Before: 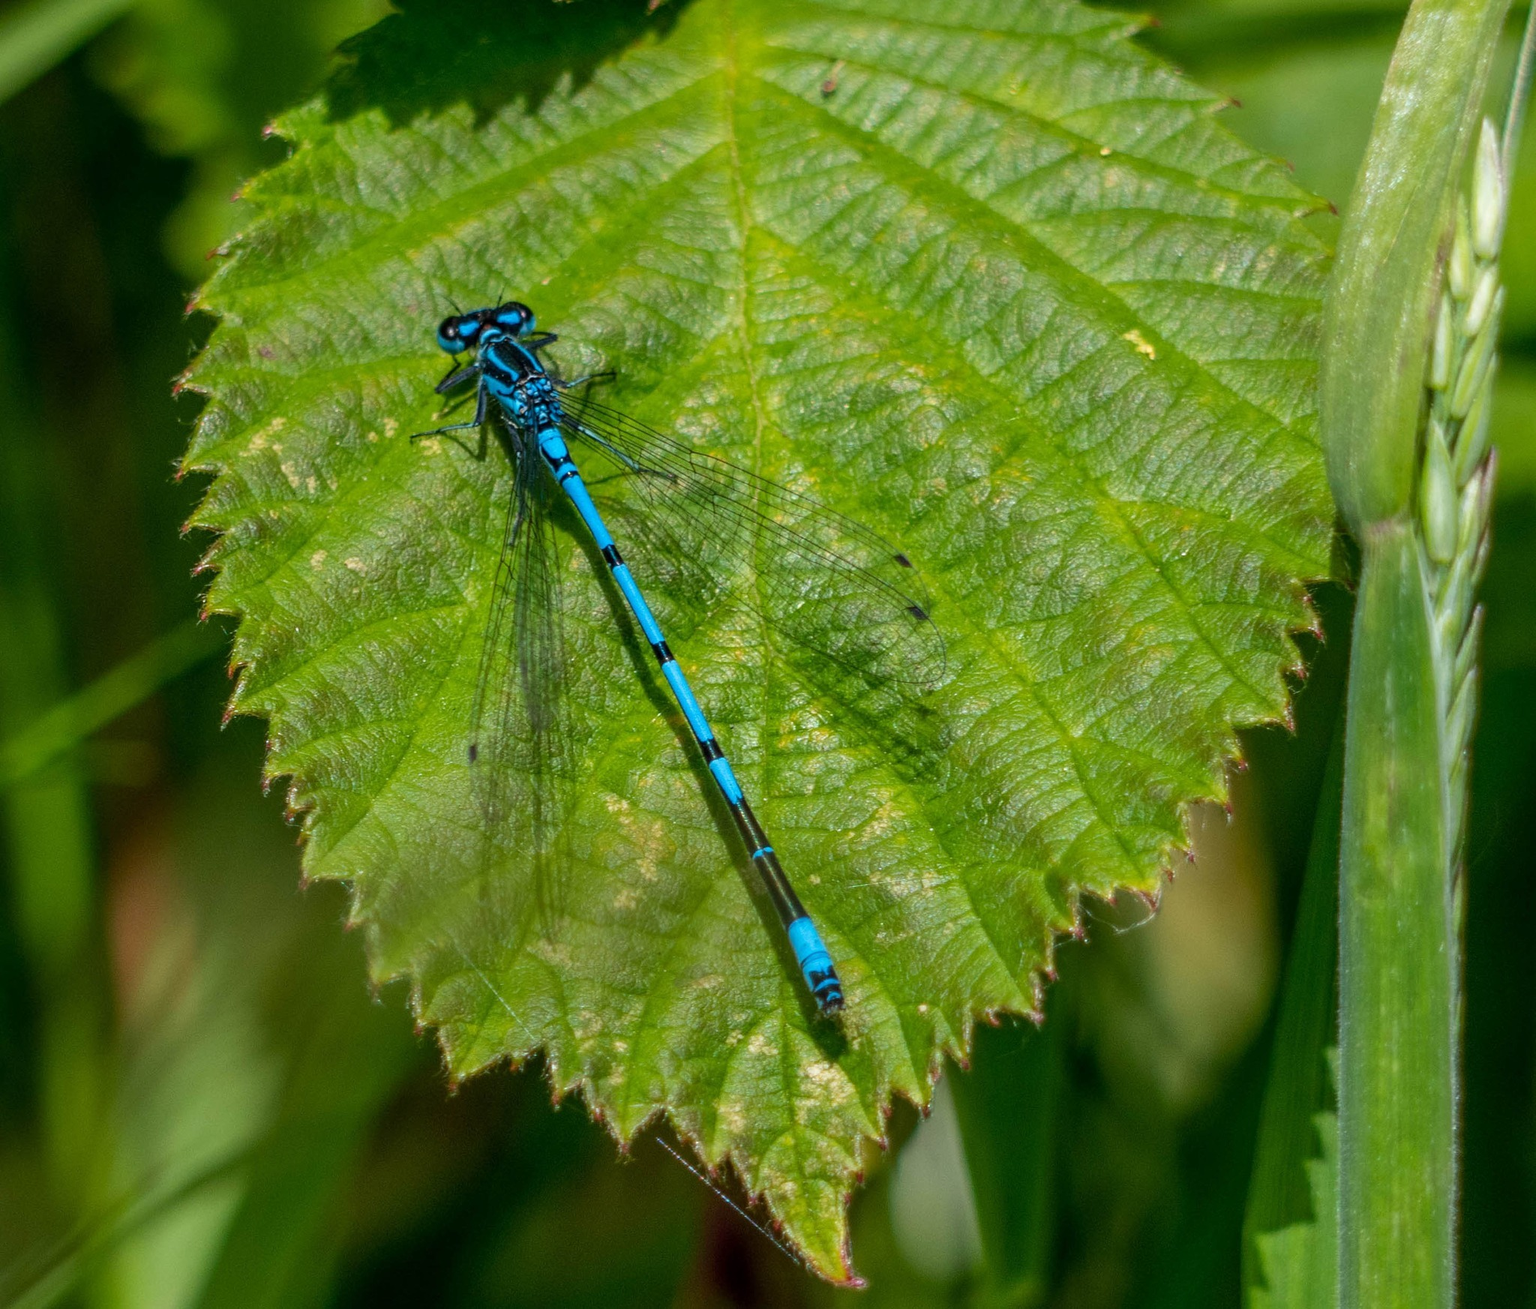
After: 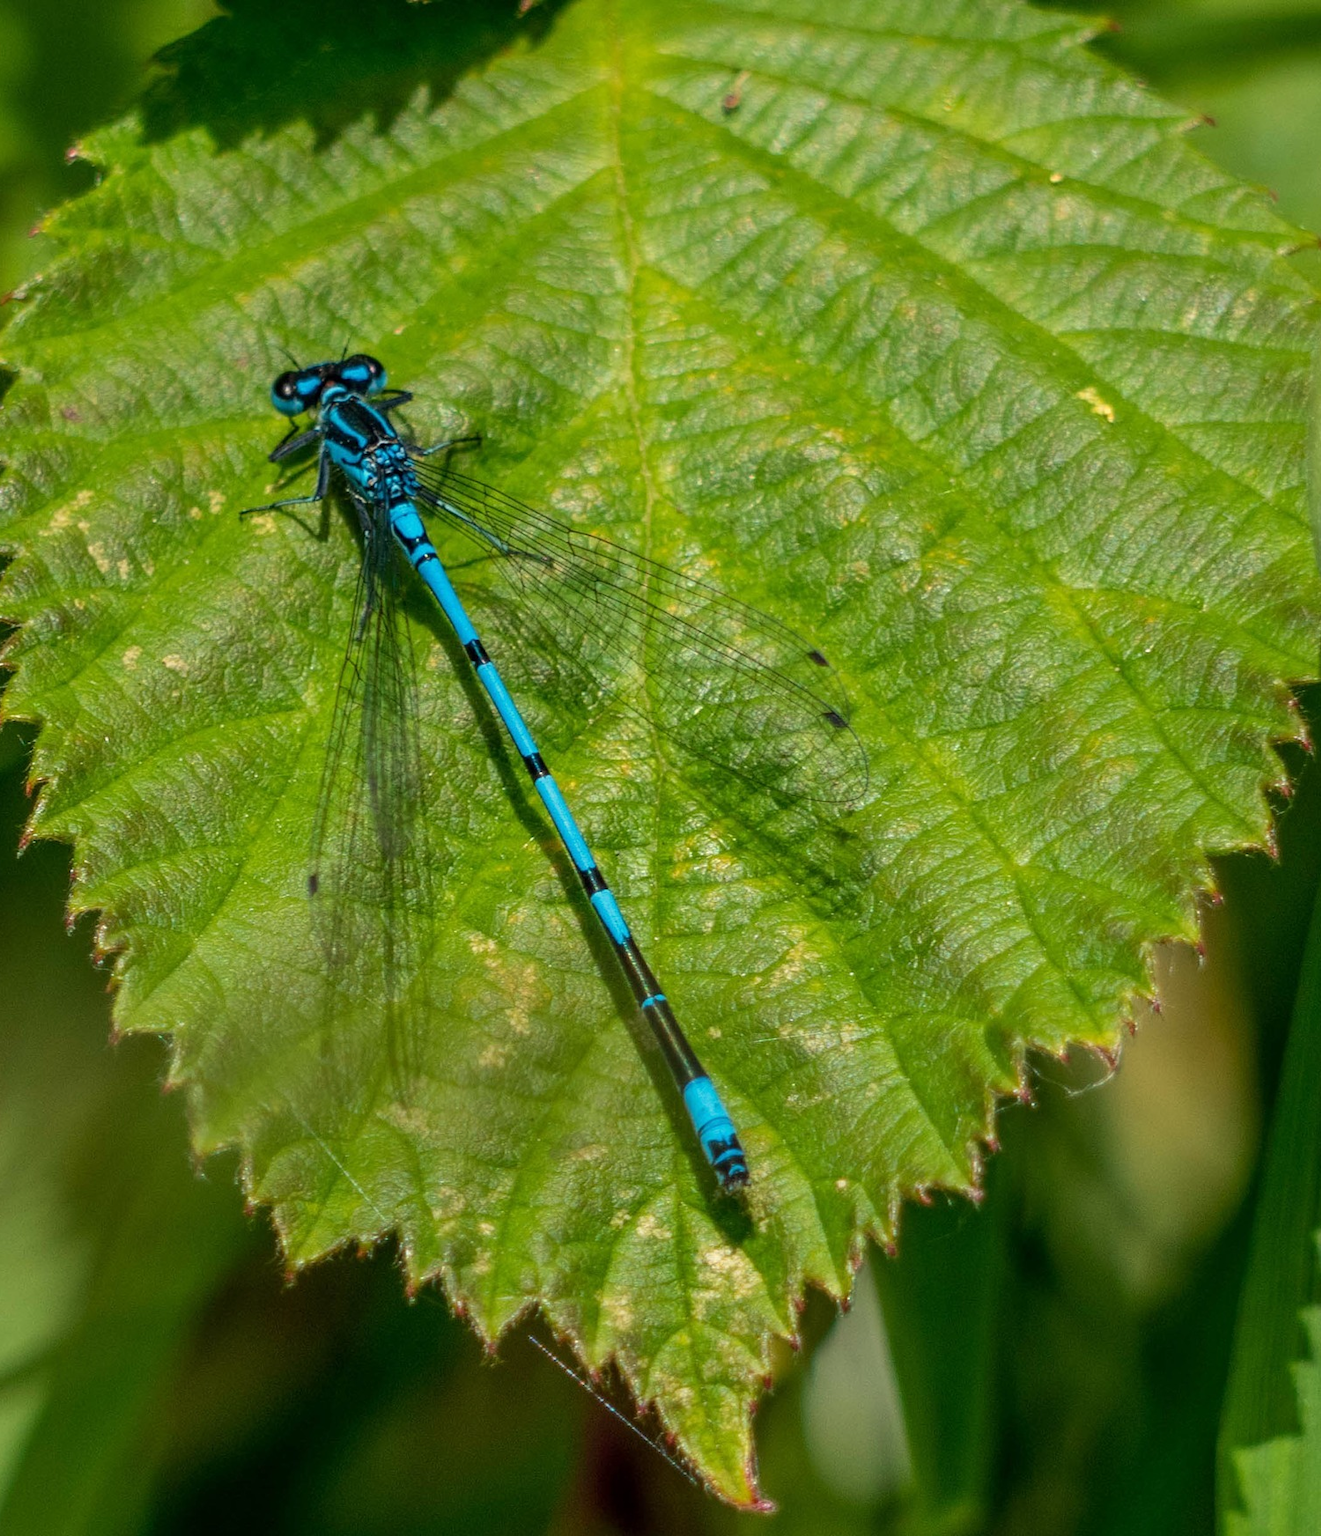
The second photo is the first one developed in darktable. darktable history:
crop: left 13.443%, right 13.31%
white balance: red 1.029, blue 0.92
